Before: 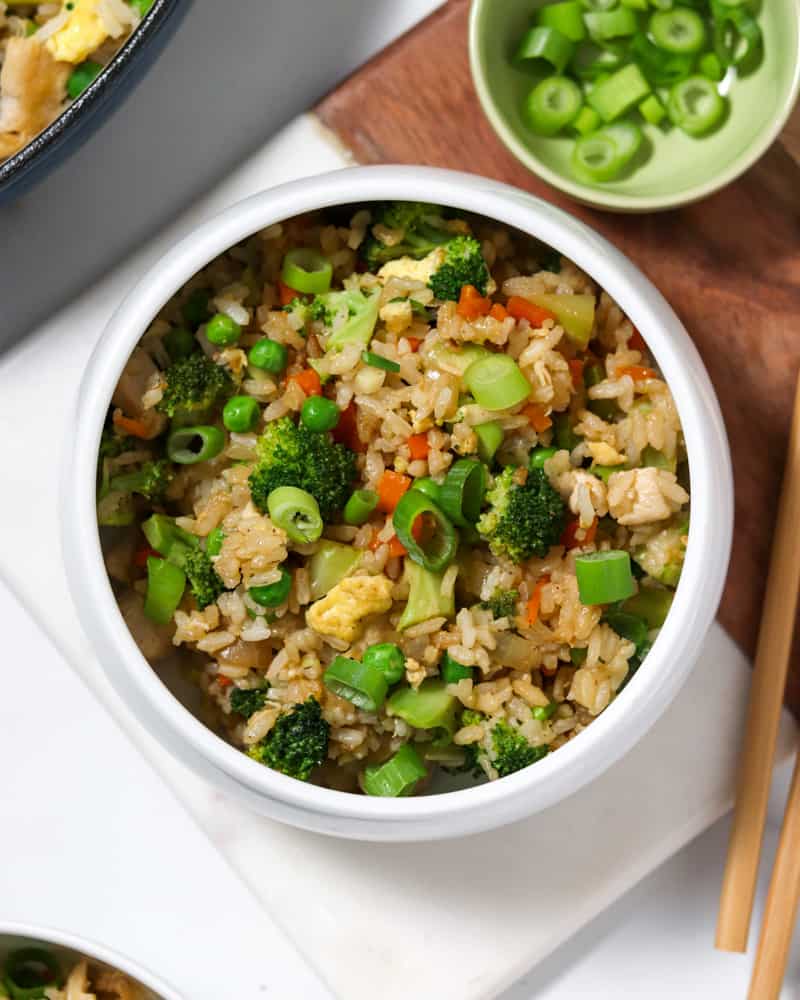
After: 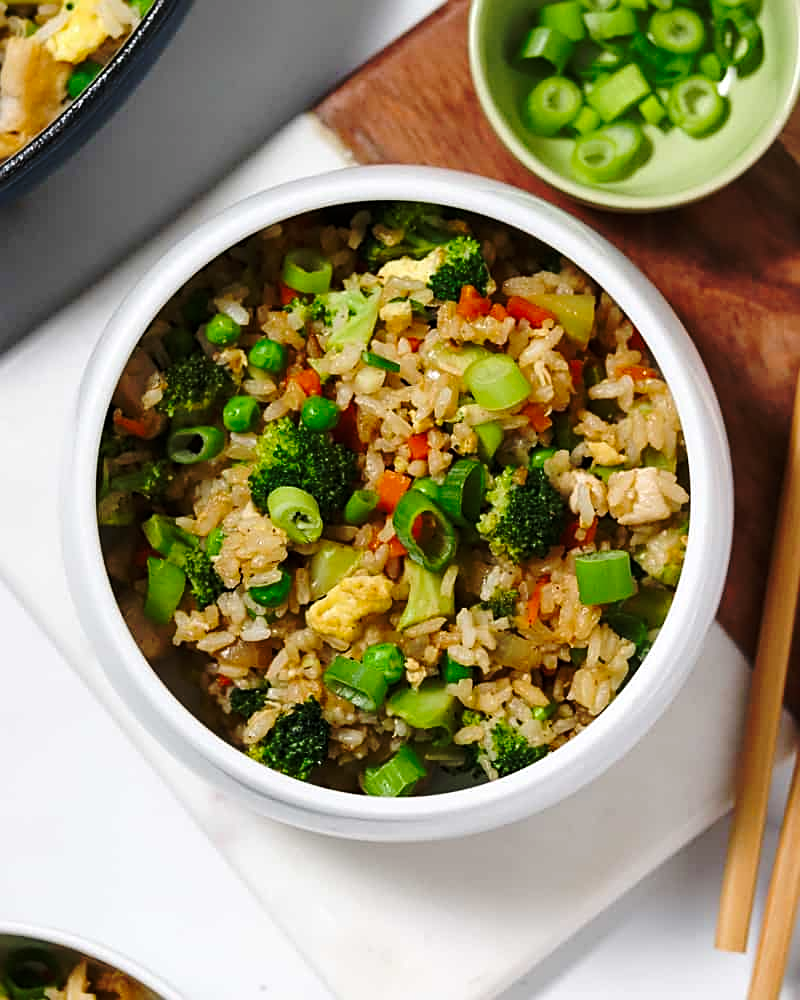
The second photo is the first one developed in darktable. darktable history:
sharpen: on, module defaults
base curve: curves: ch0 [(0, 0) (0.073, 0.04) (0.157, 0.139) (0.492, 0.492) (0.758, 0.758) (1, 1)], preserve colors none
